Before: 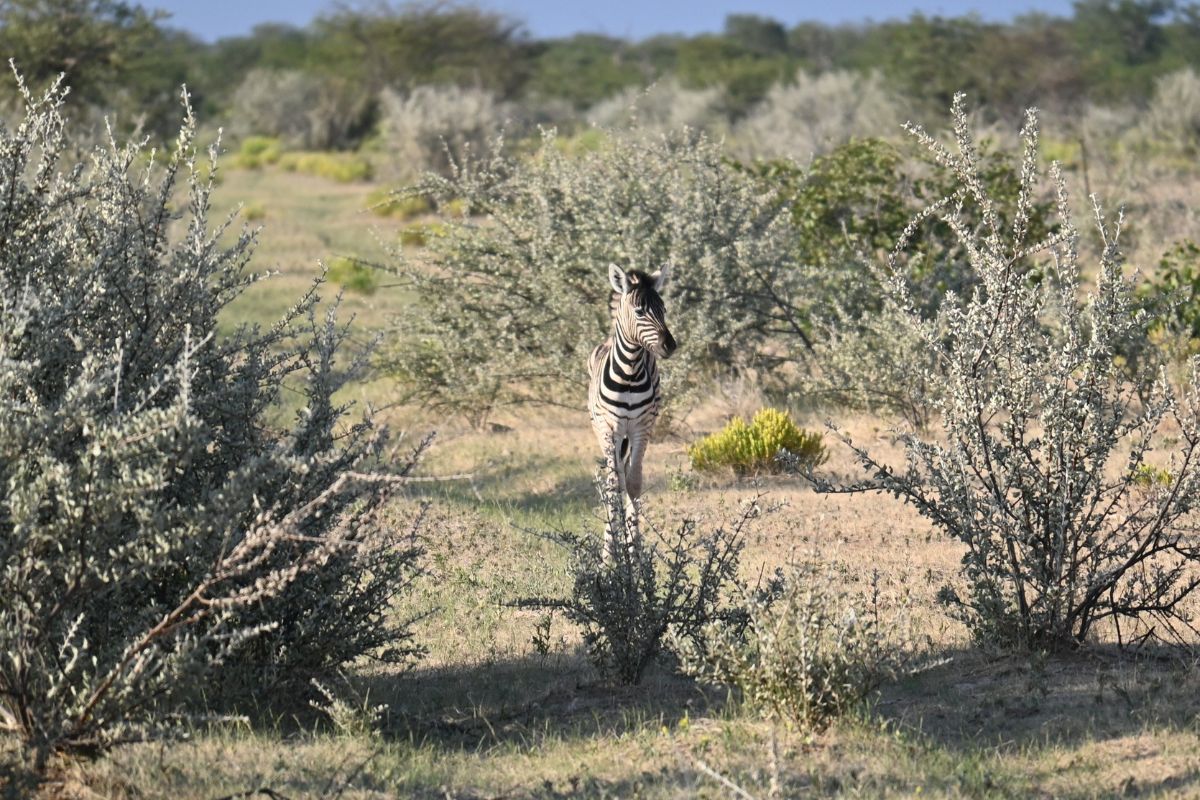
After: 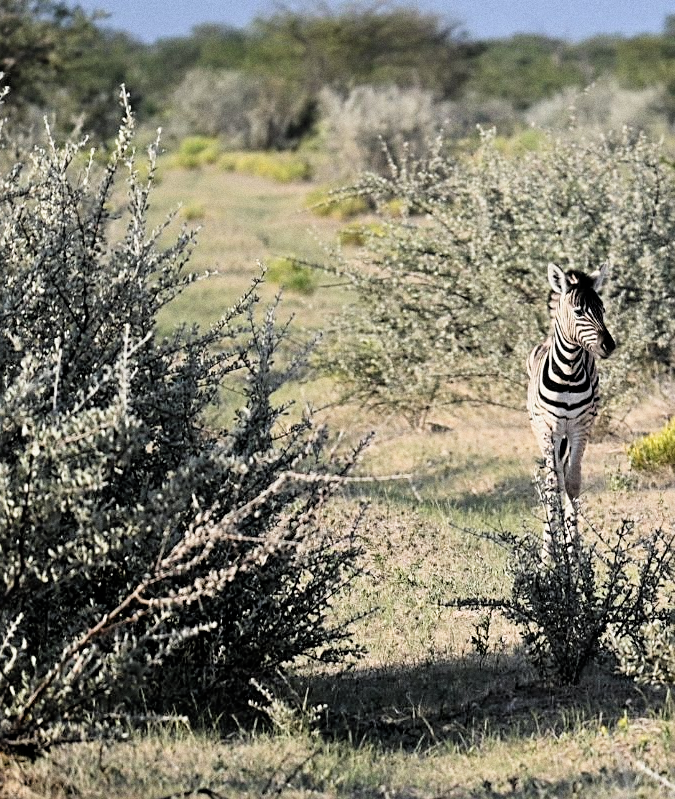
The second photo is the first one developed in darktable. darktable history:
filmic rgb: black relative exposure -5 EV, white relative exposure 3.2 EV, hardness 3.42, contrast 1.2, highlights saturation mix -30%
exposure: exposure 0.178 EV, compensate exposure bias true, compensate highlight preservation false
crop: left 5.114%, right 38.589%
sharpen: on, module defaults
grain: coarseness 0.47 ISO
